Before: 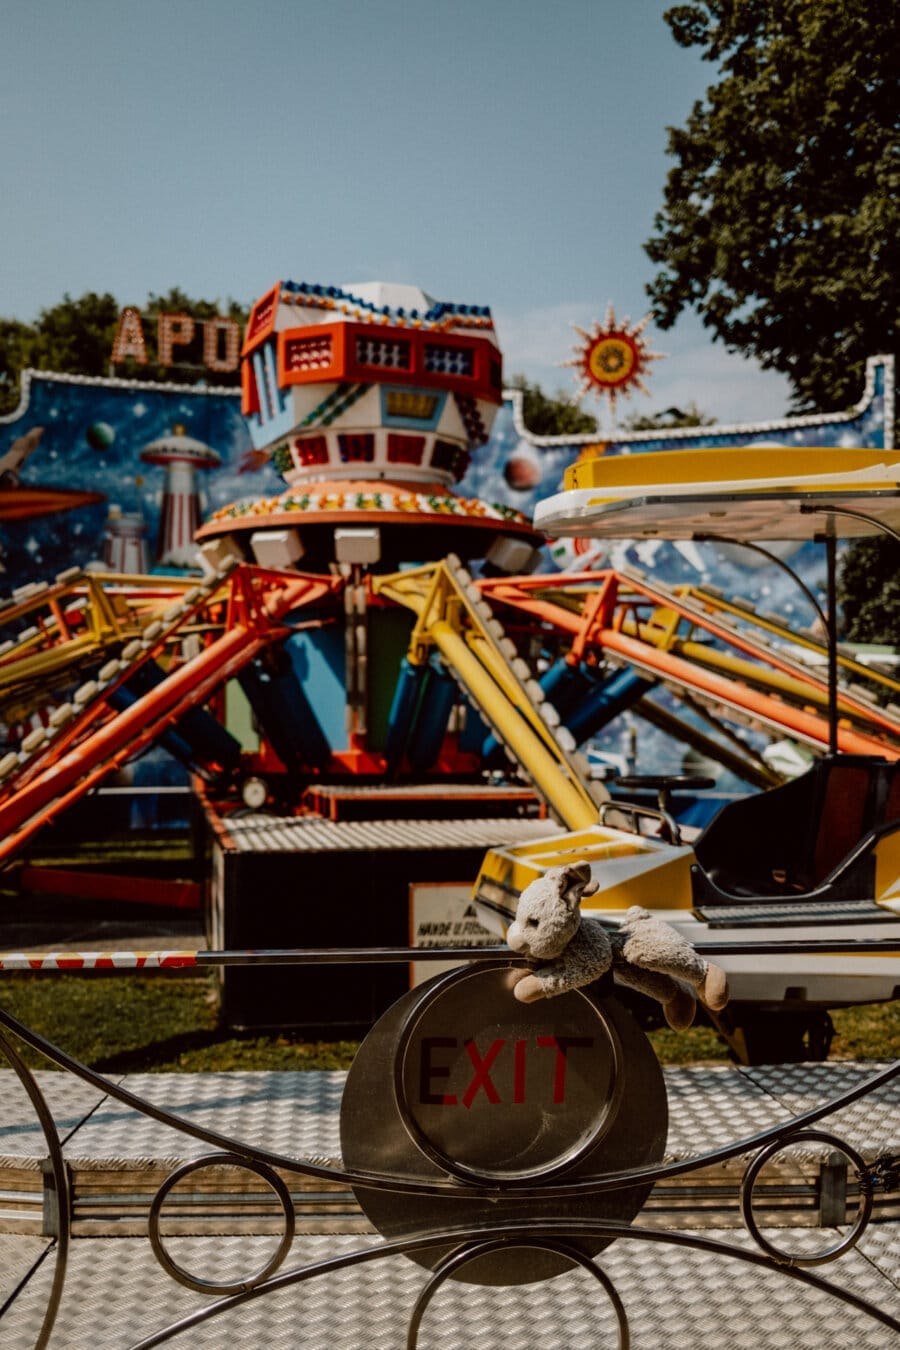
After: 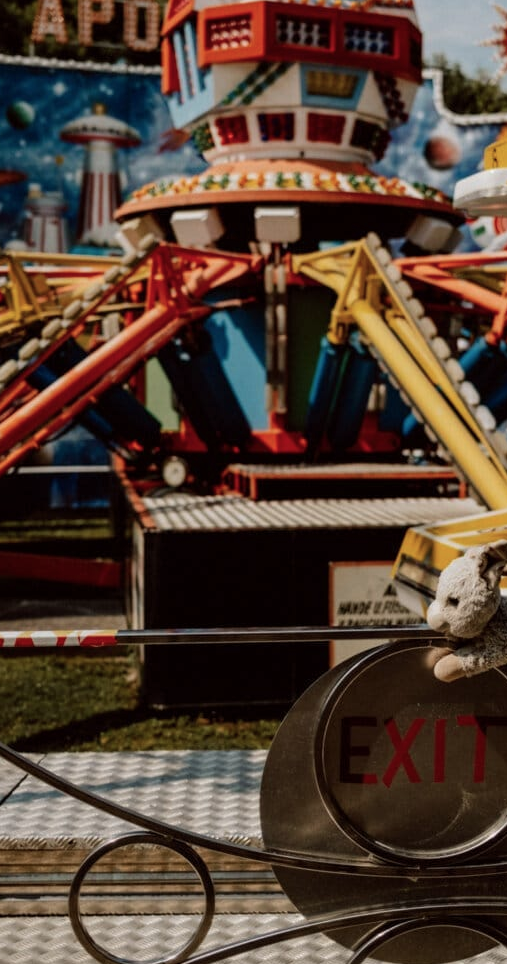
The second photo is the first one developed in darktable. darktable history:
color balance rgb: perceptual saturation grading › global saturation 25%, global vibrance 20%
crop: left 8.966%, top 23.852%, right 34.699%, bottom 4.703%
color balance: input saturation 100.43%, contrast fulcrum 14.22%, output saturation 70.41%
